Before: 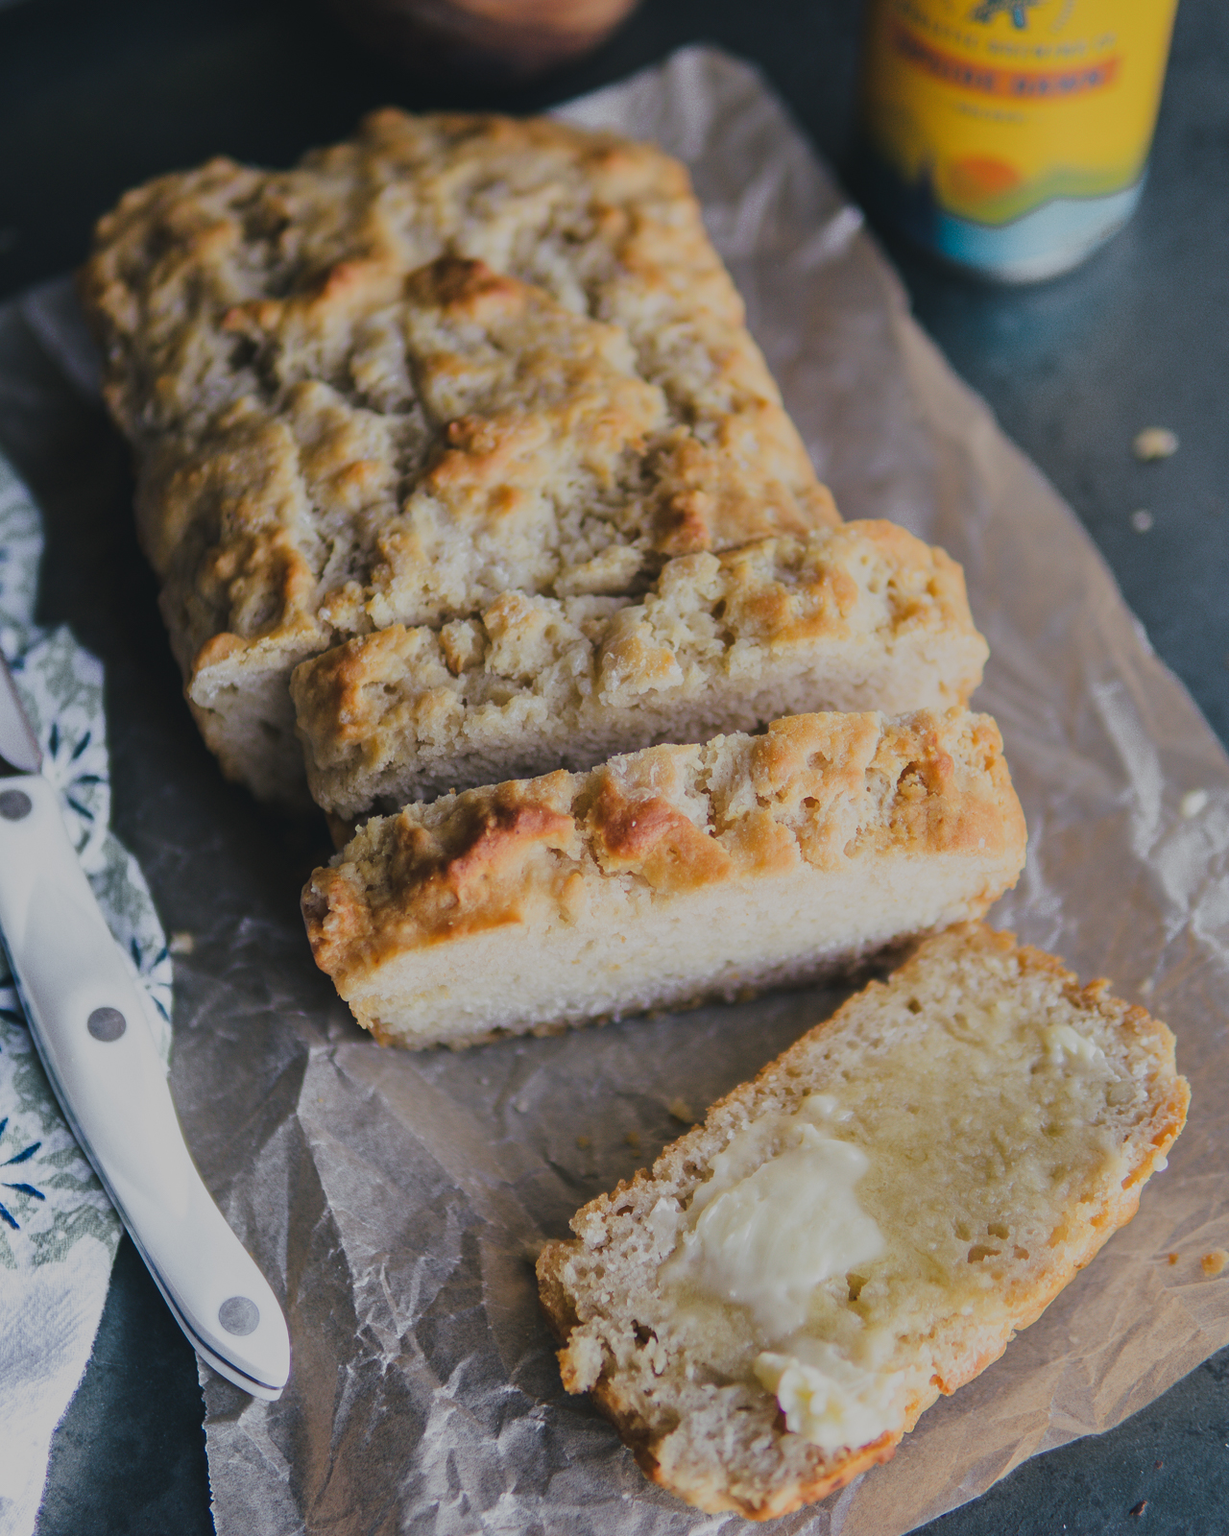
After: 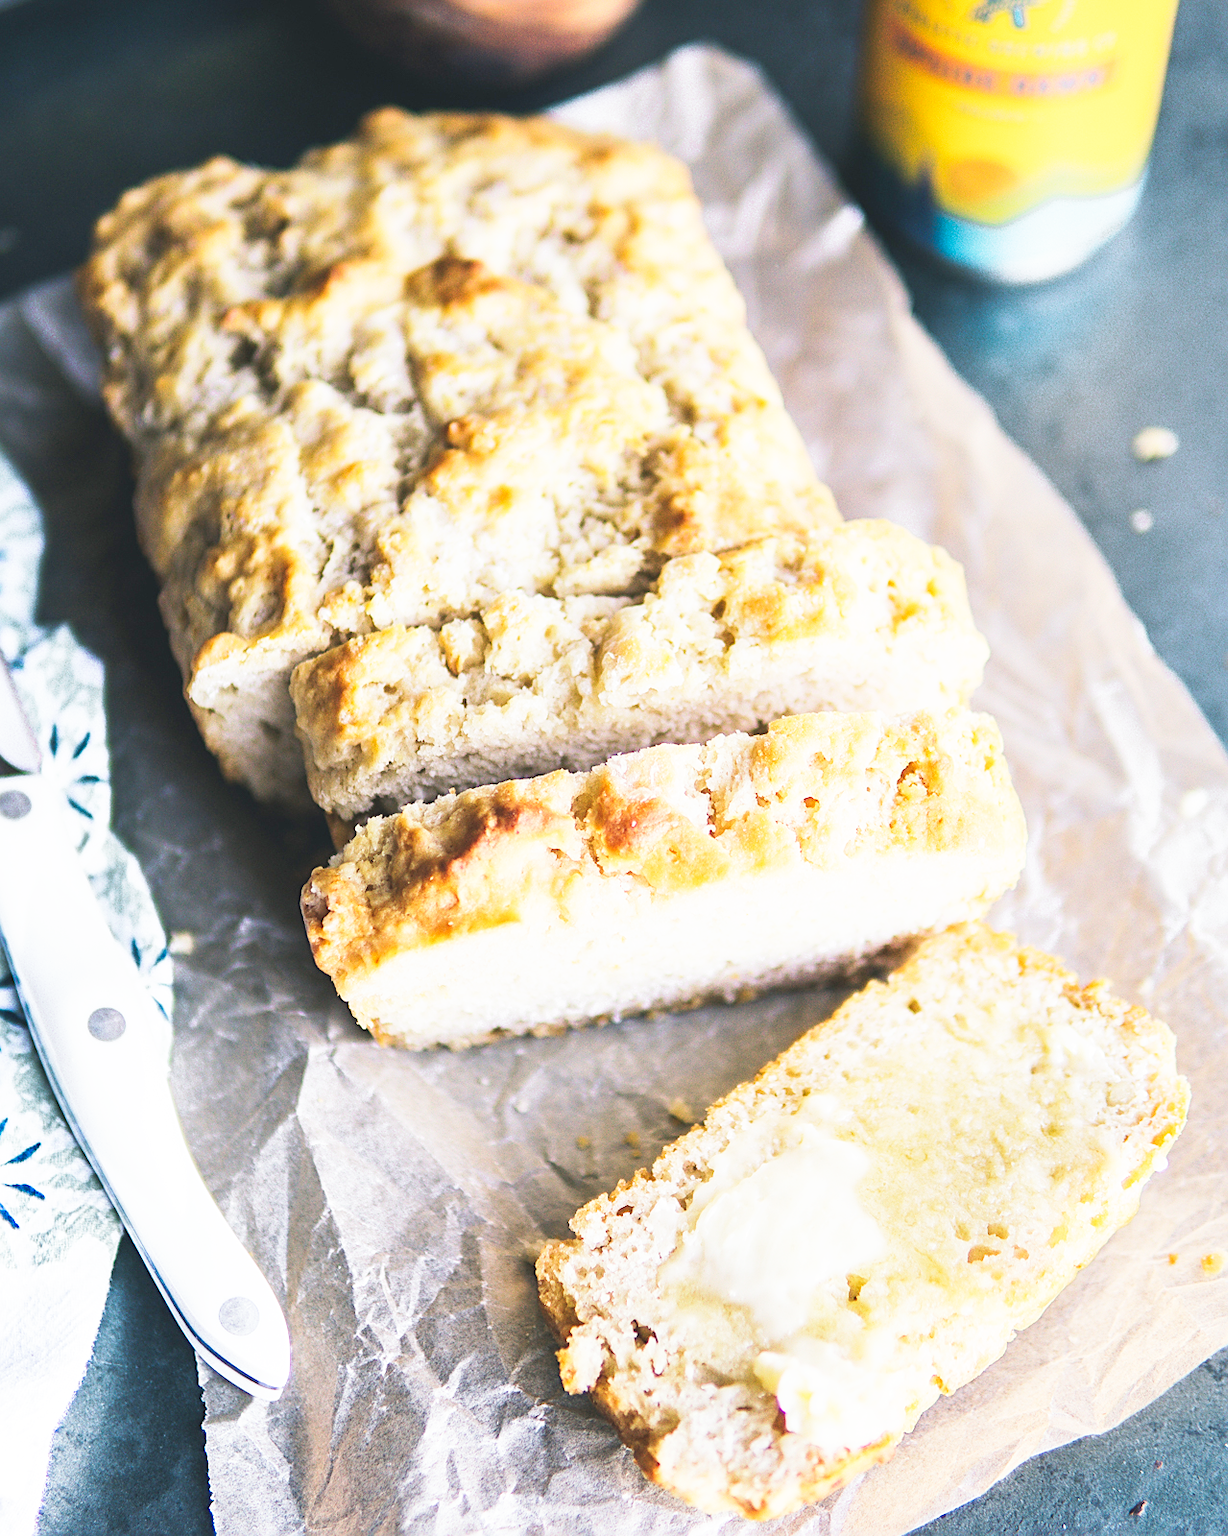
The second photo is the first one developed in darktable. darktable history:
sharpen: on, module defaults
exposure: exposure 0.916 EV, compensate exposure bias true, compensate highlight preservation false
base curve: curves: ch0 [(0, 0) (0.018, 0.026) (0.143, 0.37) (0.33, 0.731) (0.458, 0.853) (0.735, 0.965) (0.905, 0.986) (1, 1)], preserve colors none
